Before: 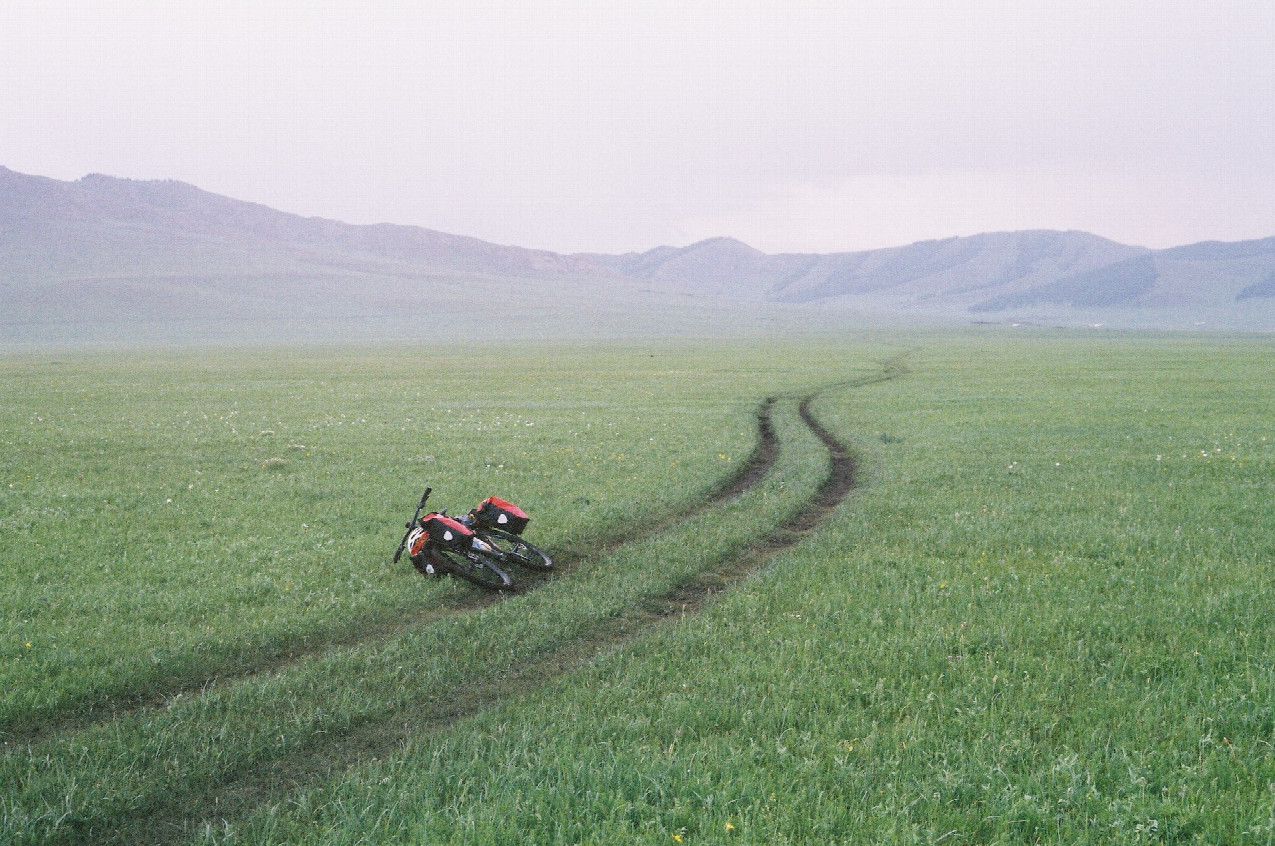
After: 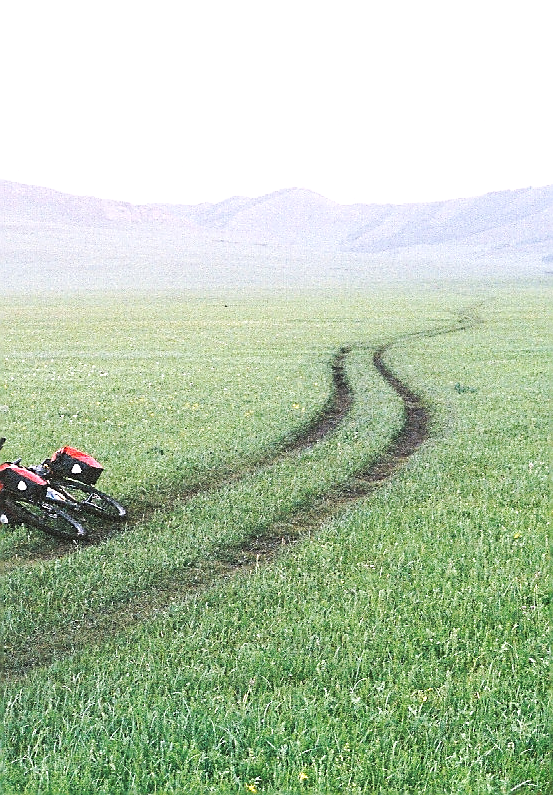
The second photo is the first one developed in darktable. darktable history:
sharpen: radius 1.4, amount 1.25, threshold 0.7
crop: left 33.452%, top 6.025%, right 23.155%
exposure: black level correction -0.005, exposure 0.622 EV, compensate highlight preservation false
tone curve: curves: ch0 [(0, 0) (0.003, 0.003) (0.011, 0.011) (0.025, 0.022) (0.044, 0.039) (0.069, 0.055) (0.1, 0.074) (0.136, 0.101) (0.177, 0.134) (0.224, 0.171) (0.277, 0.216) (0.335, 0.277) (0.399, 0.345) (0.468, 0.427) (0.543, 0.526) (0.623, 0.636) (0.709, 0.731) (0.801, 0.822) (0.898, 0.917) (1, 1)], preserve colors none
